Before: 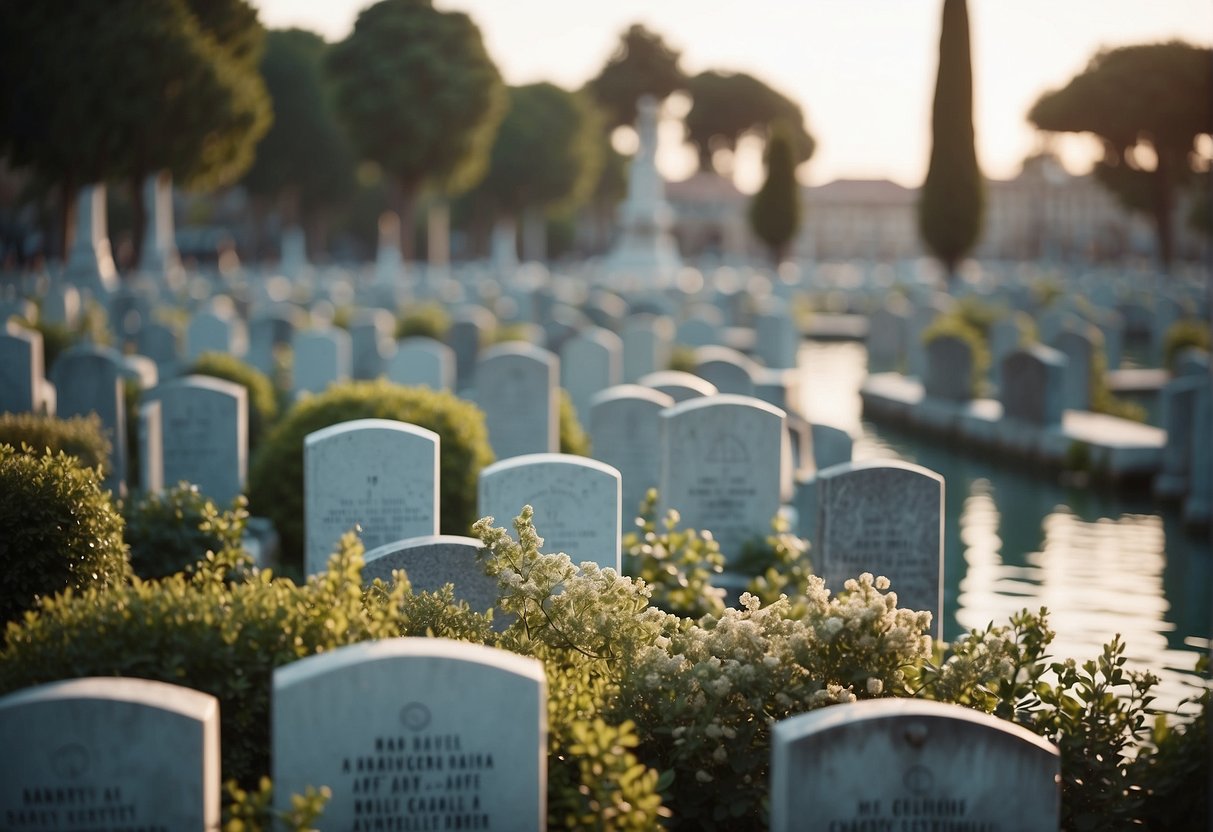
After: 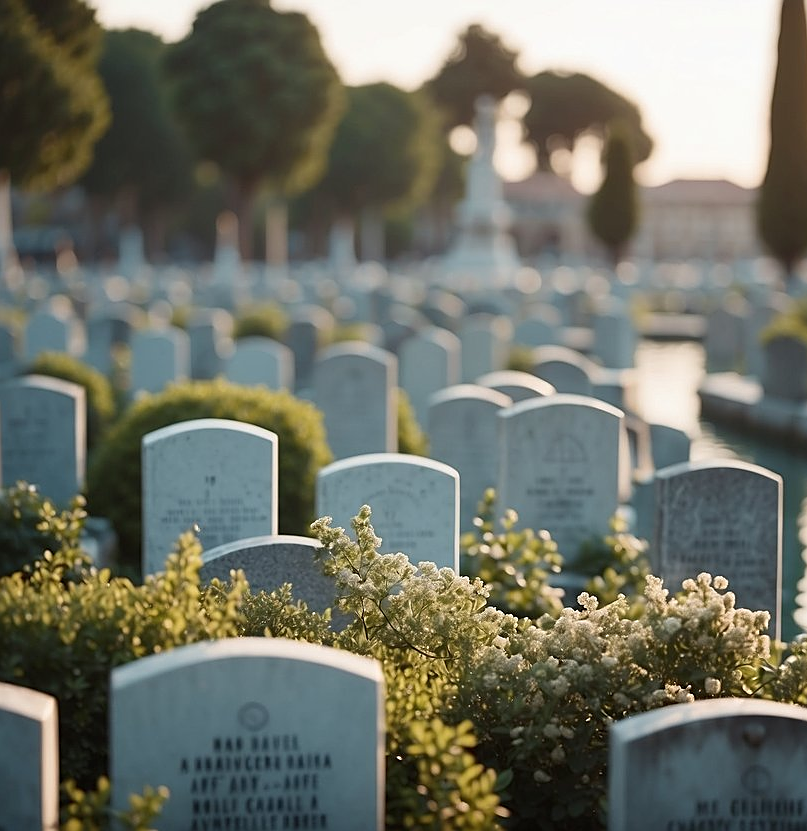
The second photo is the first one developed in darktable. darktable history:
crop and rotate: left 13.356%, right 20.048%
sharpen: on, module defaults
